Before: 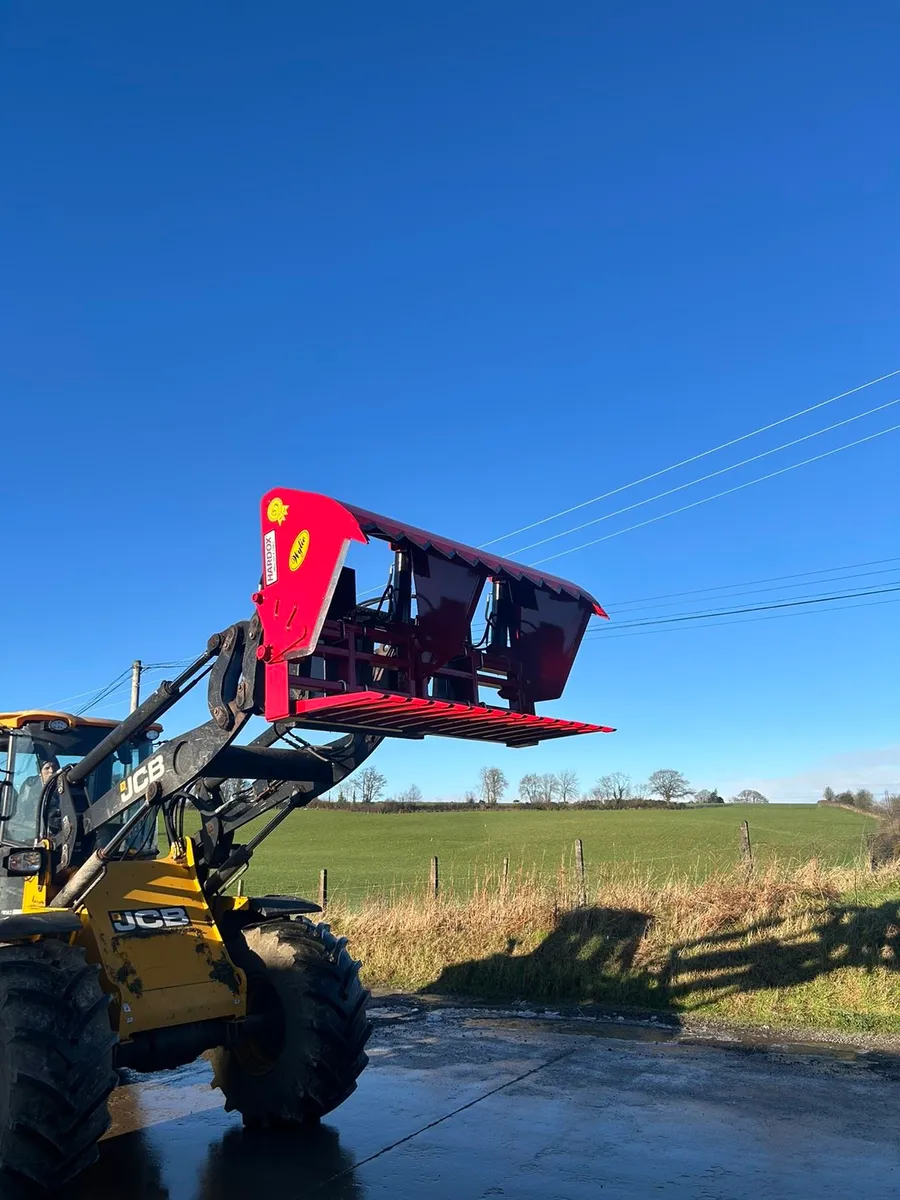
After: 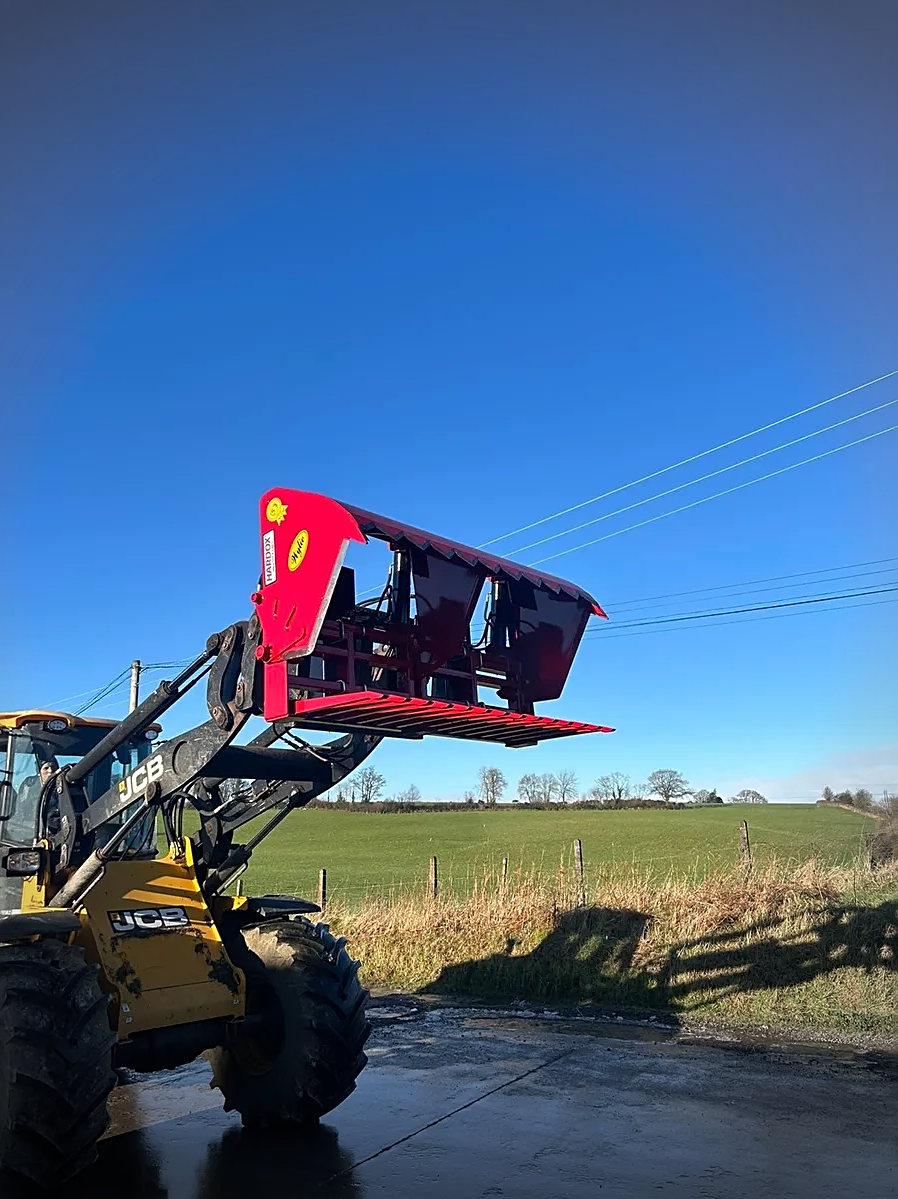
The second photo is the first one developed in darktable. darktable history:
crop and rotate: left 0.198%, bottom 0.014%
sharpen: on, module defaults
vignetting: fall-off start 67.29%, center (-0.032, -0.043), width/height ratio 1.019
